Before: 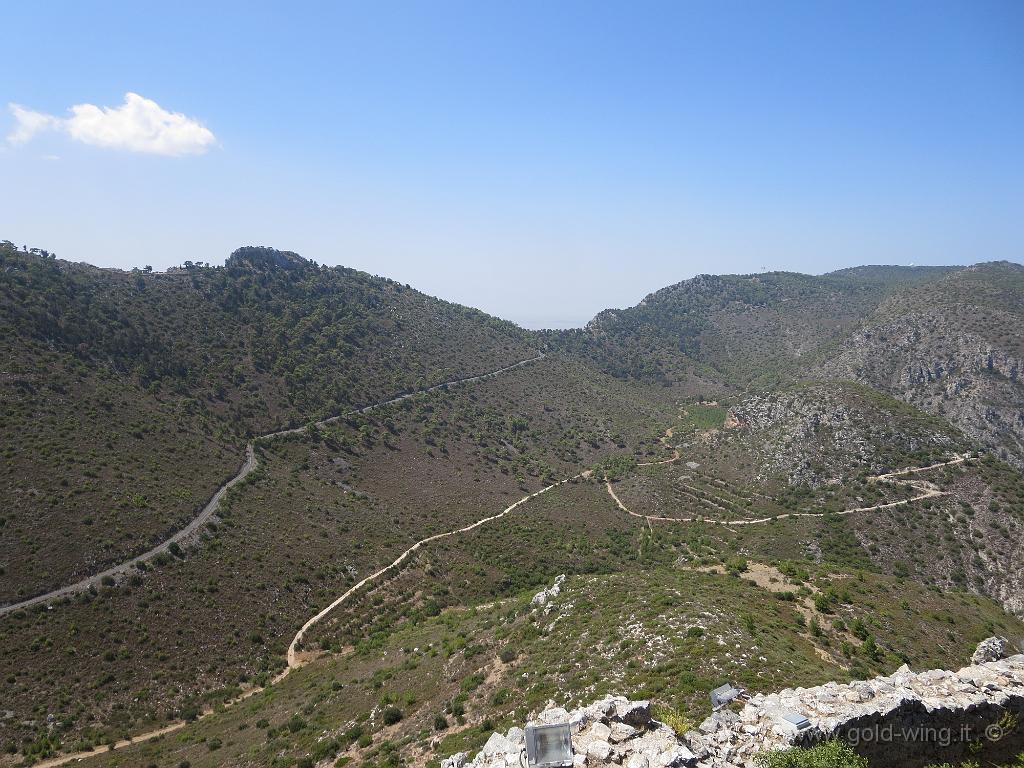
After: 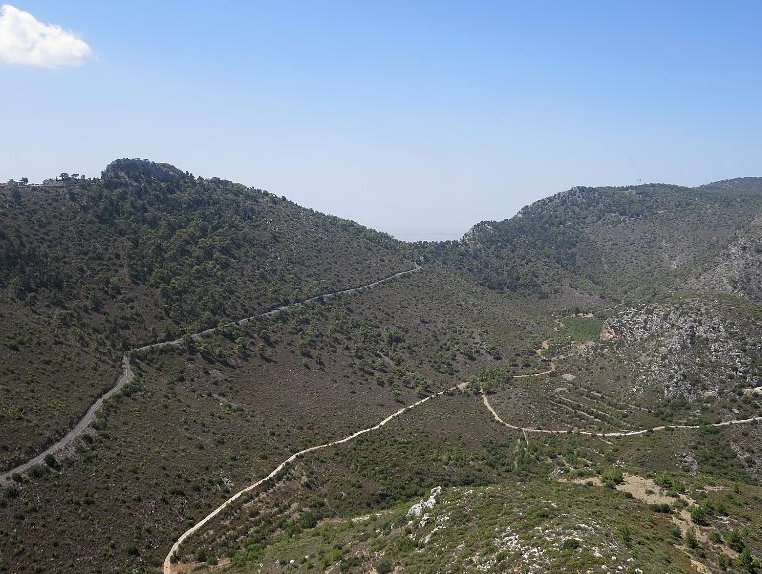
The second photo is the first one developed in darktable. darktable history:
exposure: black level correction 0.001, compensate highlight preservation false
crop and rotate: left 12.156%, top 11.492%, right 13.35%, bottom 13.663%
levels: mode automatic, black 0.077%, levels [0.016, 0.5, 0.996]
